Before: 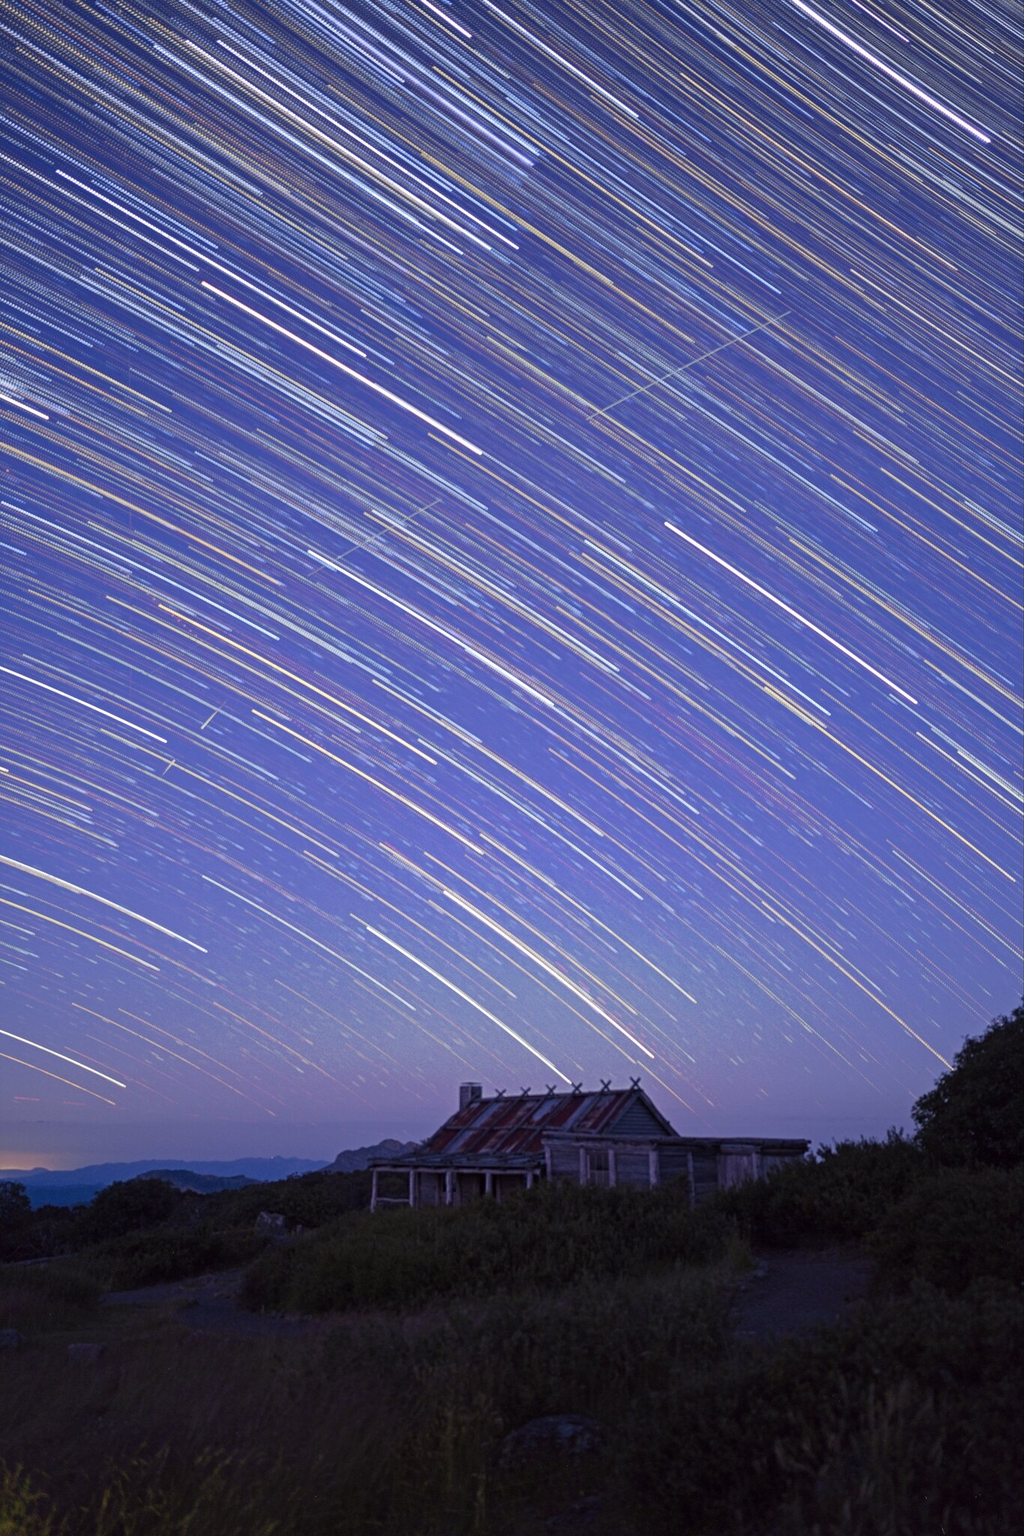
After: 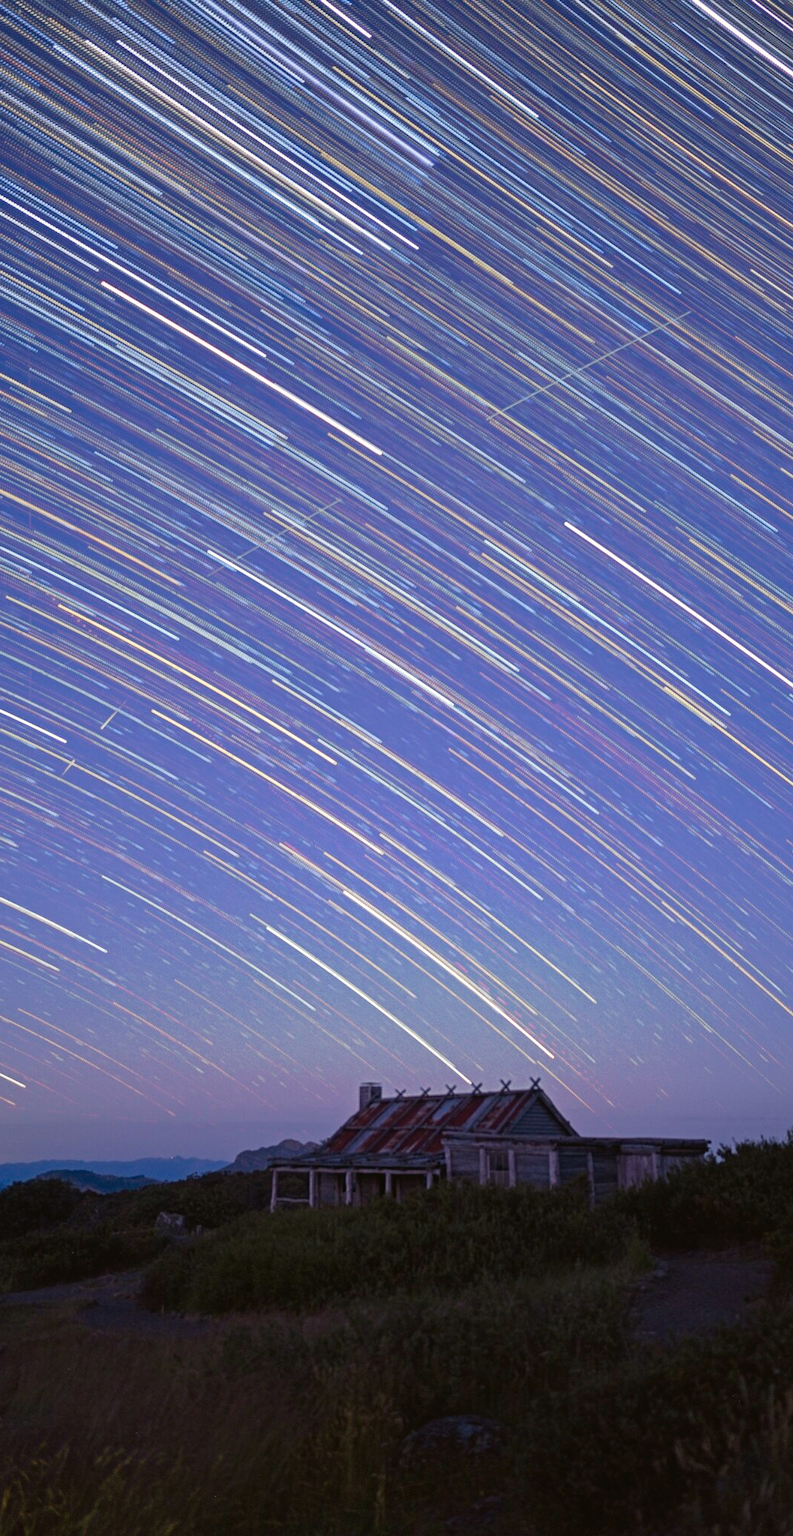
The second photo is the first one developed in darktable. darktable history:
color balance: mode lift, gamma, gain (sRGB), lift [1.04, 1, 1, 0.97], gamma [1.01, 1, 1, 0.97], gain [0.96, 1, 1, 0.97]
crop: left 9.88%, right 12.664%
levels: levels [0, 0.48, 0.961]
